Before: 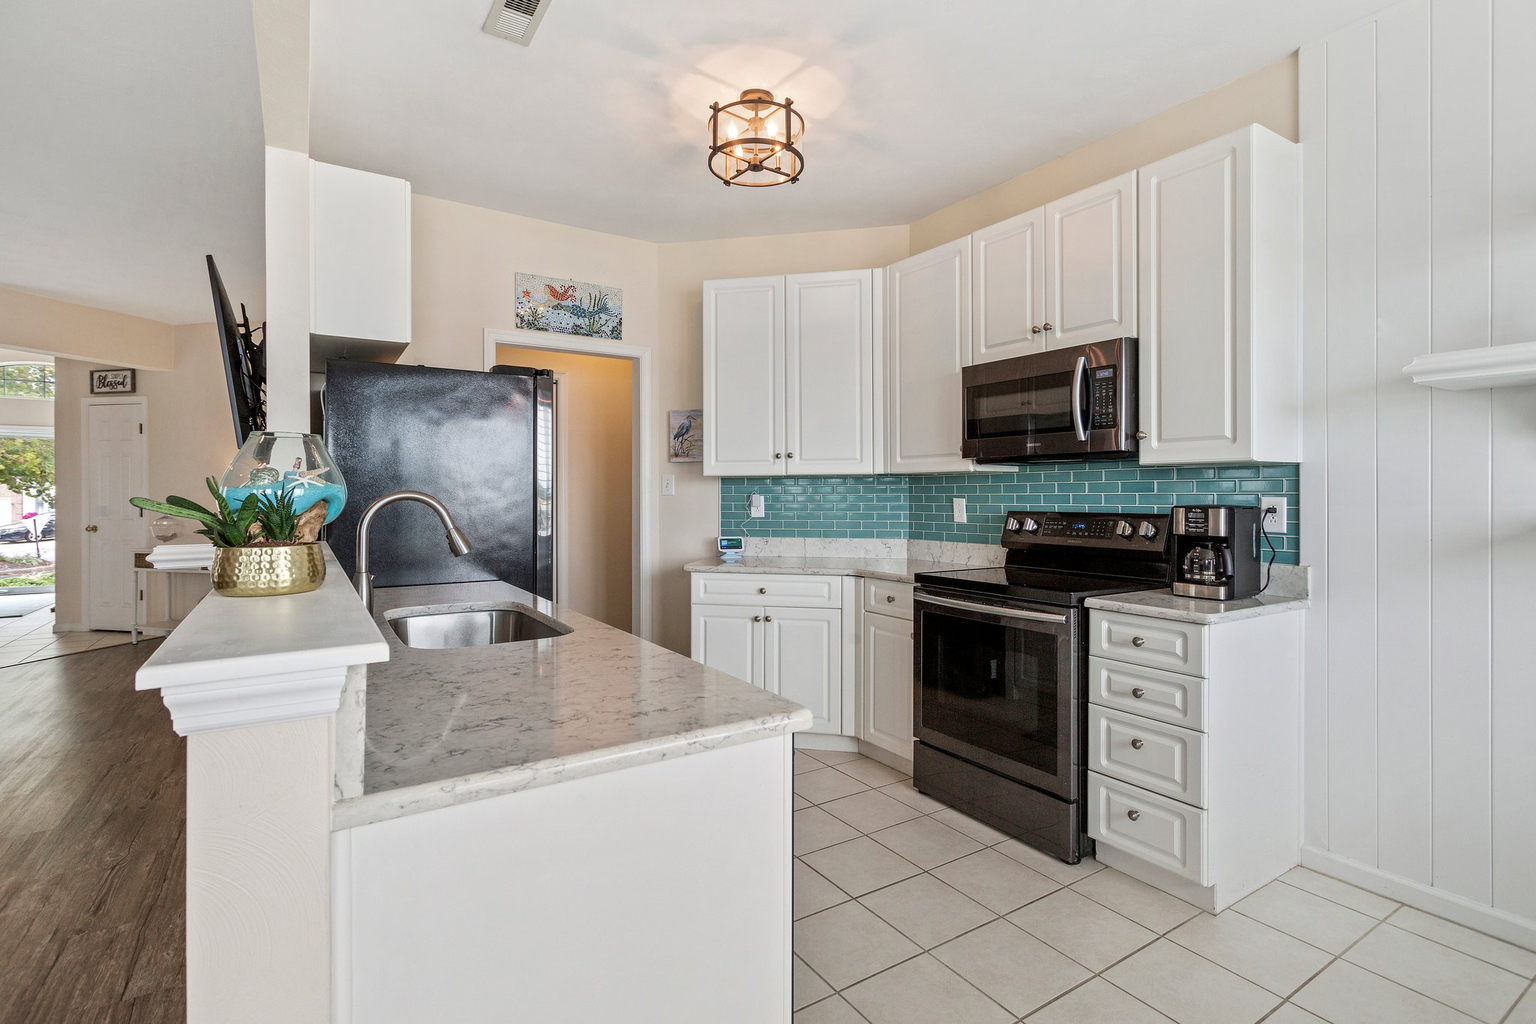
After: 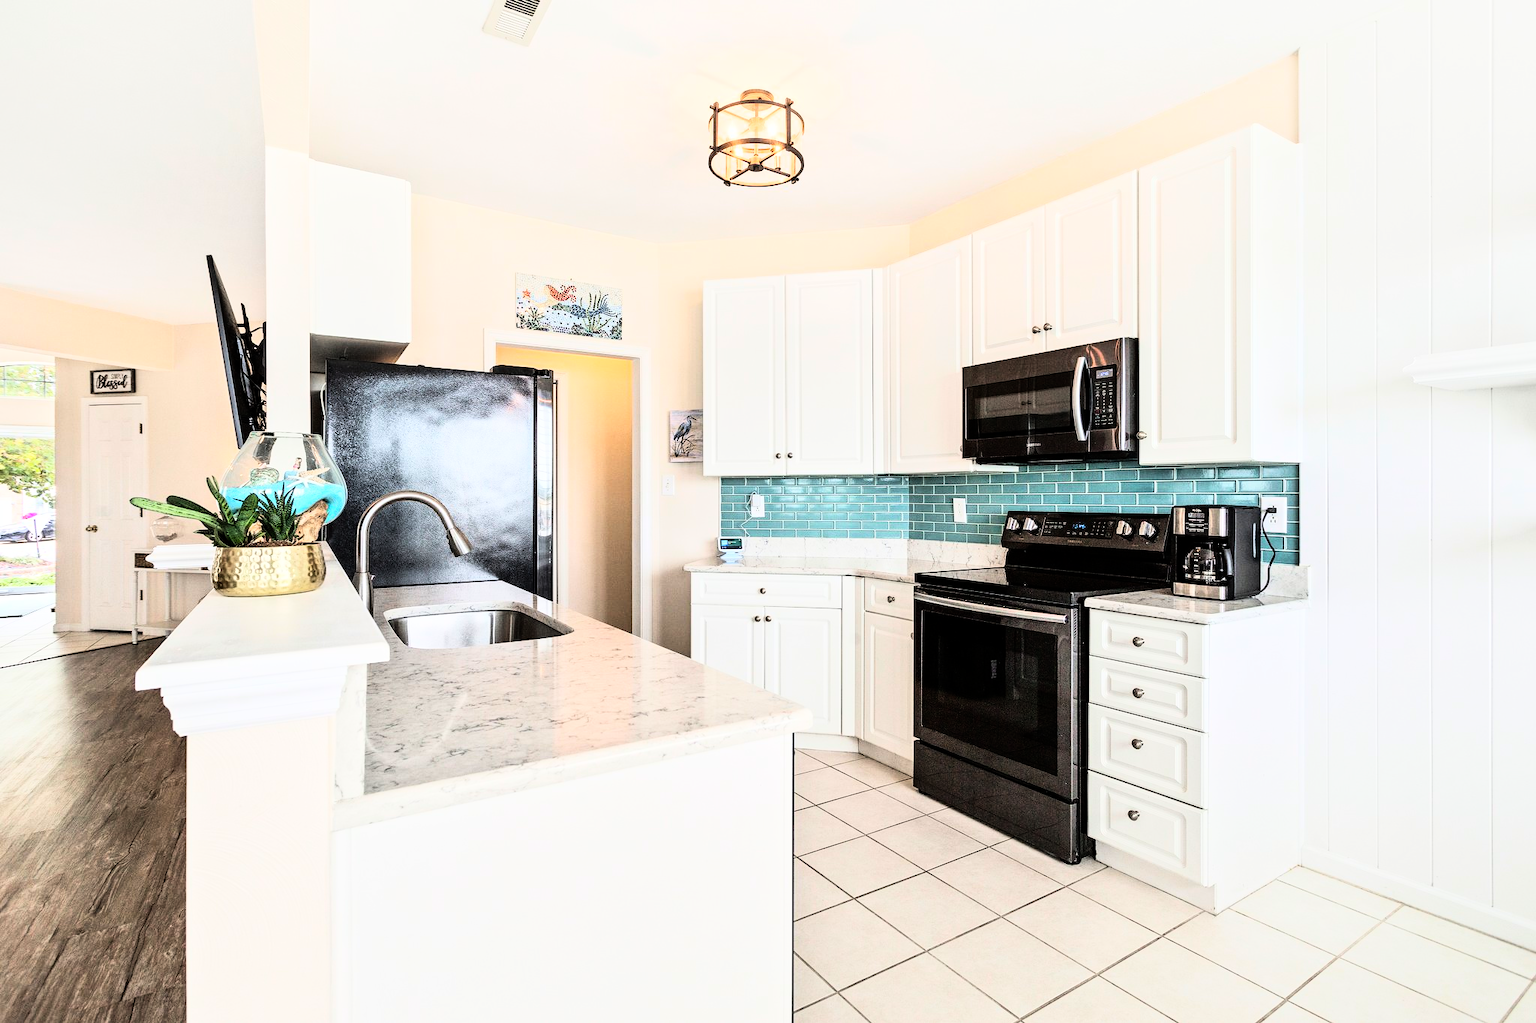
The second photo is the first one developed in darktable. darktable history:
rgb curve: curves: ch0 [(0, 0) (0.21, 0.15) (0.24, 0.21) (0.5, 0.75) (0.75, 0.96) (0.89, 0.99) (1, 1)]; ch1 [(0, 0.02) (0.21, 0.13) (0.25, 0.2) (0.5, 0.67) (0.75, 0.9) (0.89, 0.97) (1, 1)]; ch2 [(0, 0.02) (0.21, 0.13) (0.25, 0.2) (0.5, 0.67) (0.75, 0.9) (0.89, 0.97) (1, 1)], compensate middle gray true
white balance: red 1, blue 1
